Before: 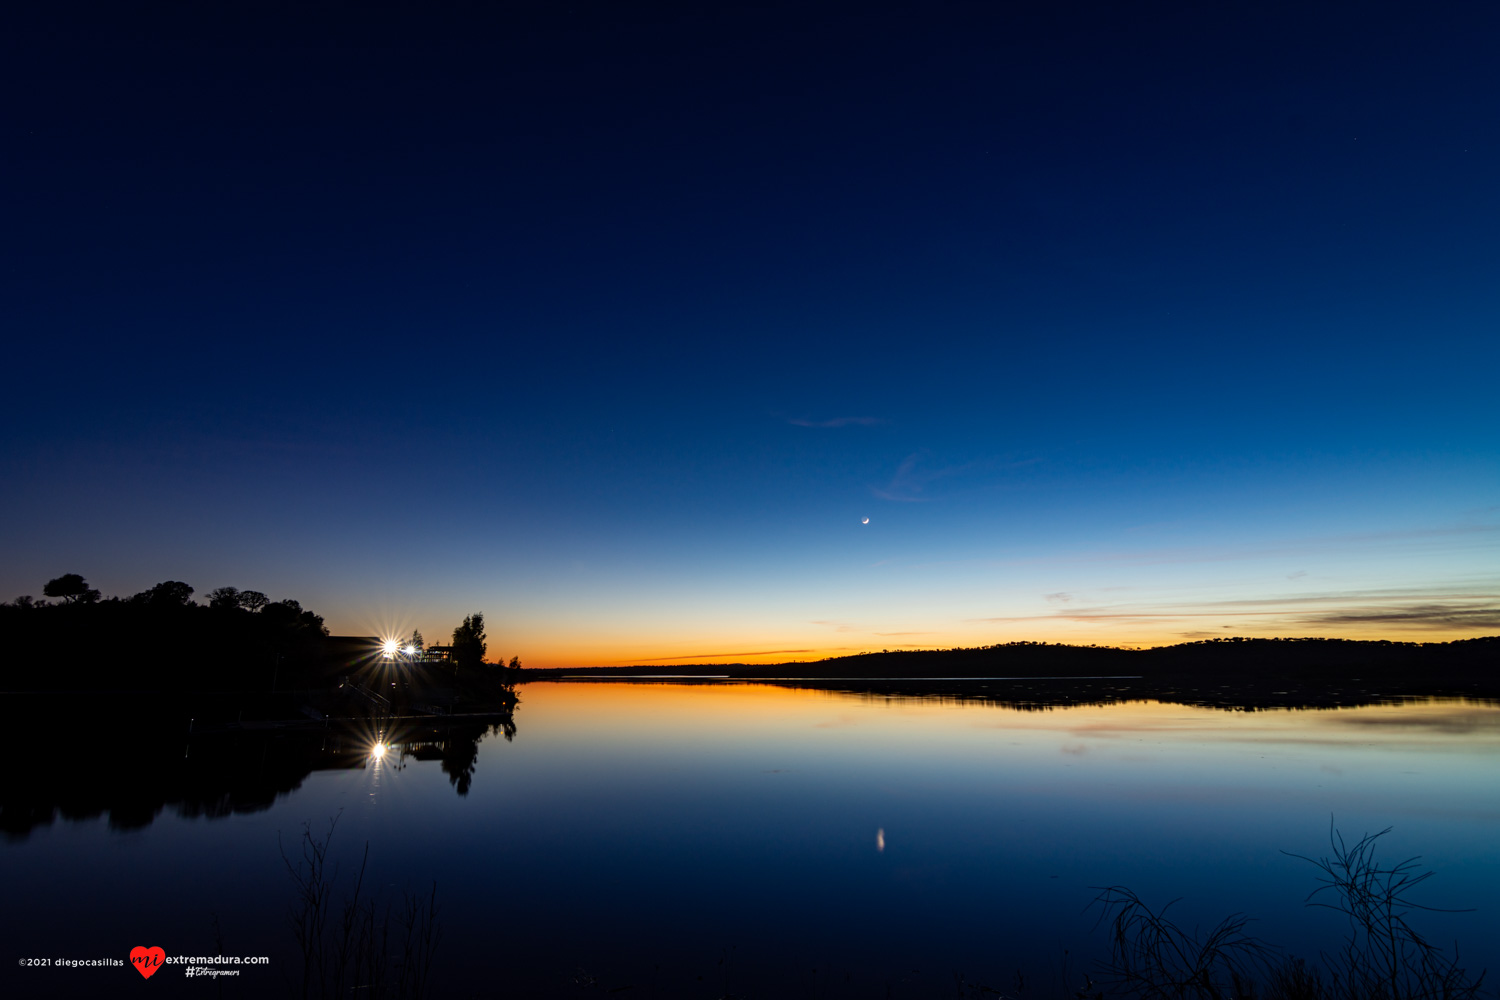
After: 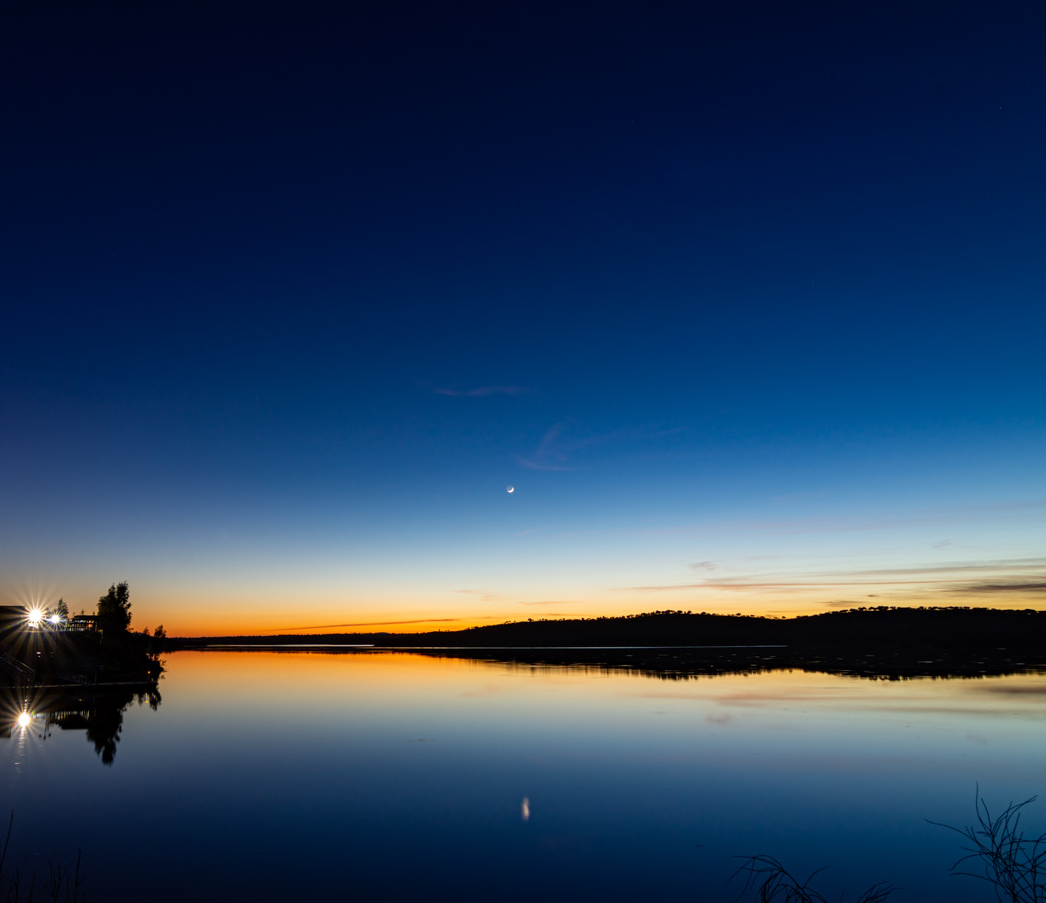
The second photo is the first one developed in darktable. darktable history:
crop and rotate: left 23.682%, top 3.112%, right 6.523%, bottom 6.502%
